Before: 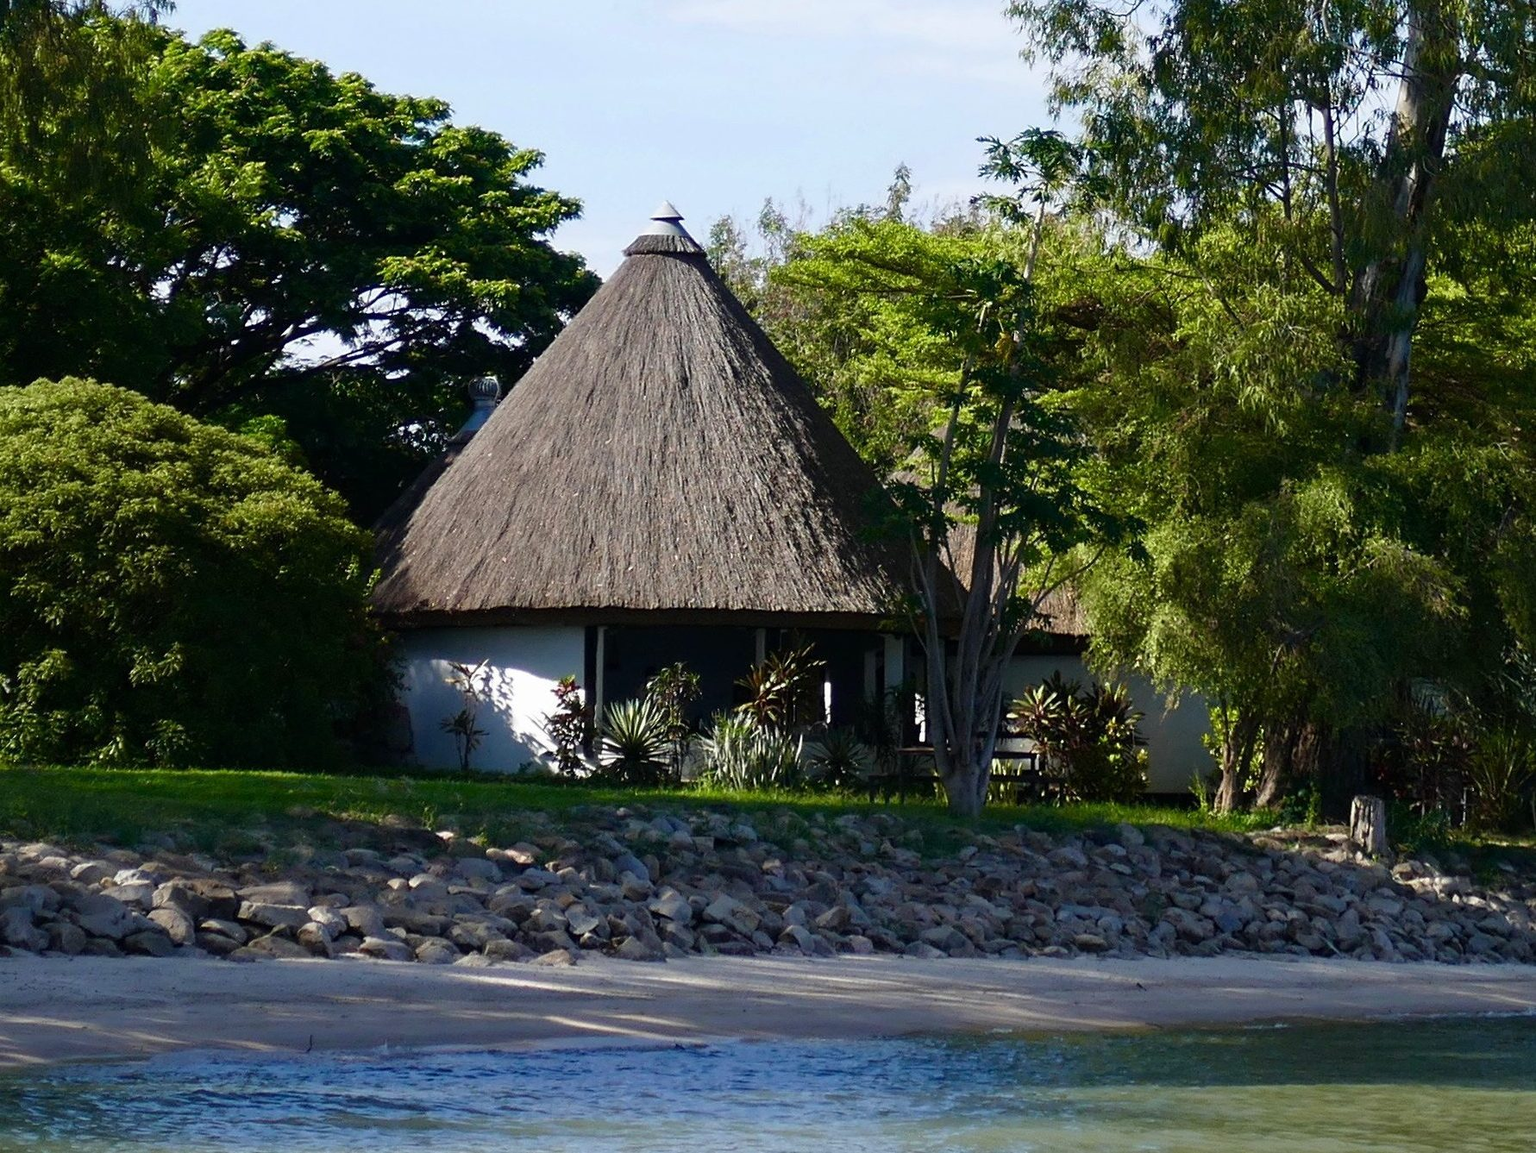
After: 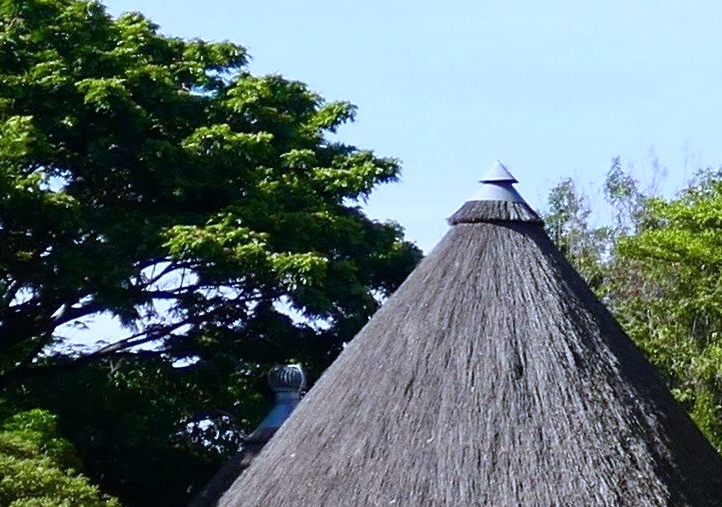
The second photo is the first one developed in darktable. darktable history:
white balance: red 0.948, green 1.02, blue 1.176
crop: left 15.452%, top 5.459%, right 43.956%, bottom 56.62%
